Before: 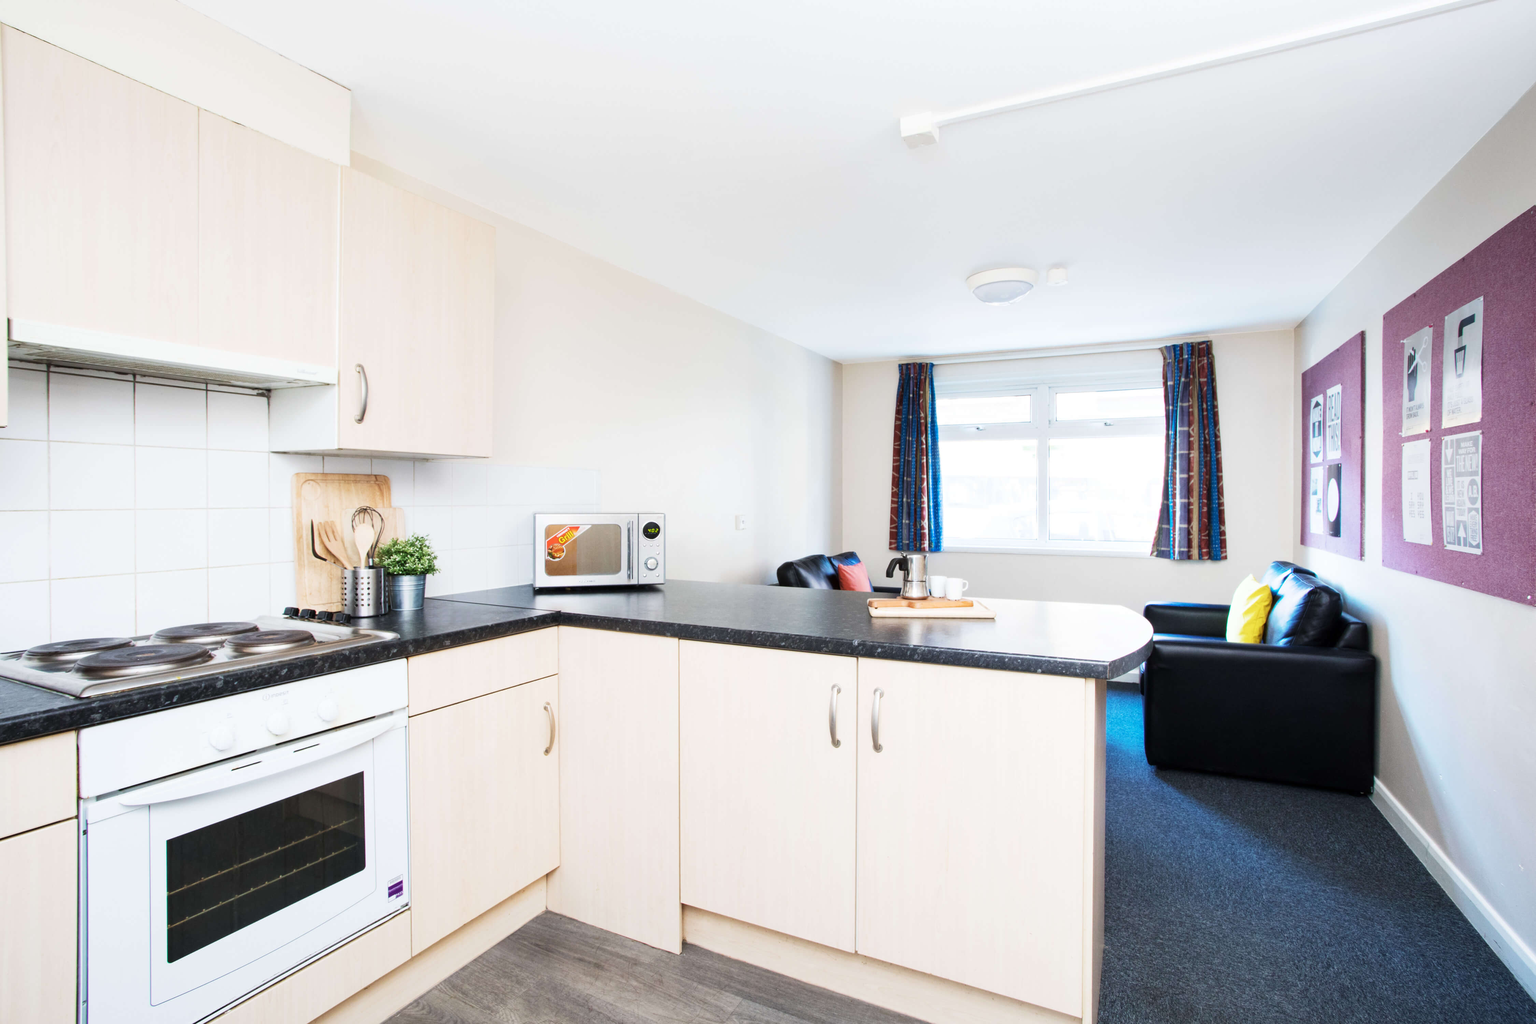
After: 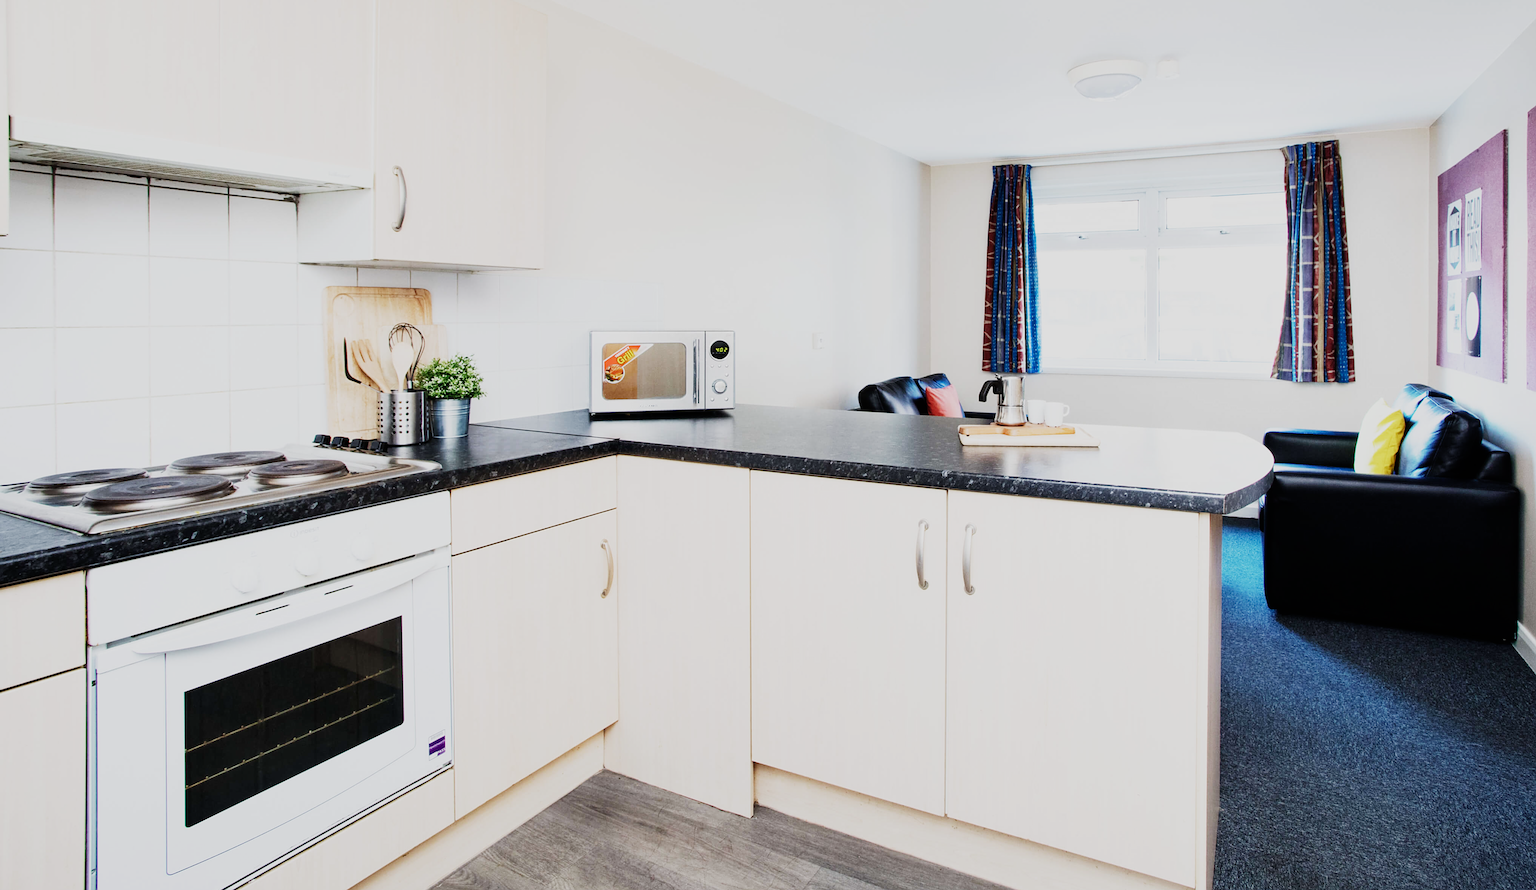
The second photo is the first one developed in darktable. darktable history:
sharpen: on, module defaults
crop: top 20.916%, right 9.437%, bottom 0.316%
sigmoid: contrast 1.6, skew -0.2, preserve hue 0%, red attenuation 0.1, red rotation 0.035, green attenuation 0.1, green rotation -0.017, blue attenuation 0.15, blue rotation -0.052, base primaries Rec2020
